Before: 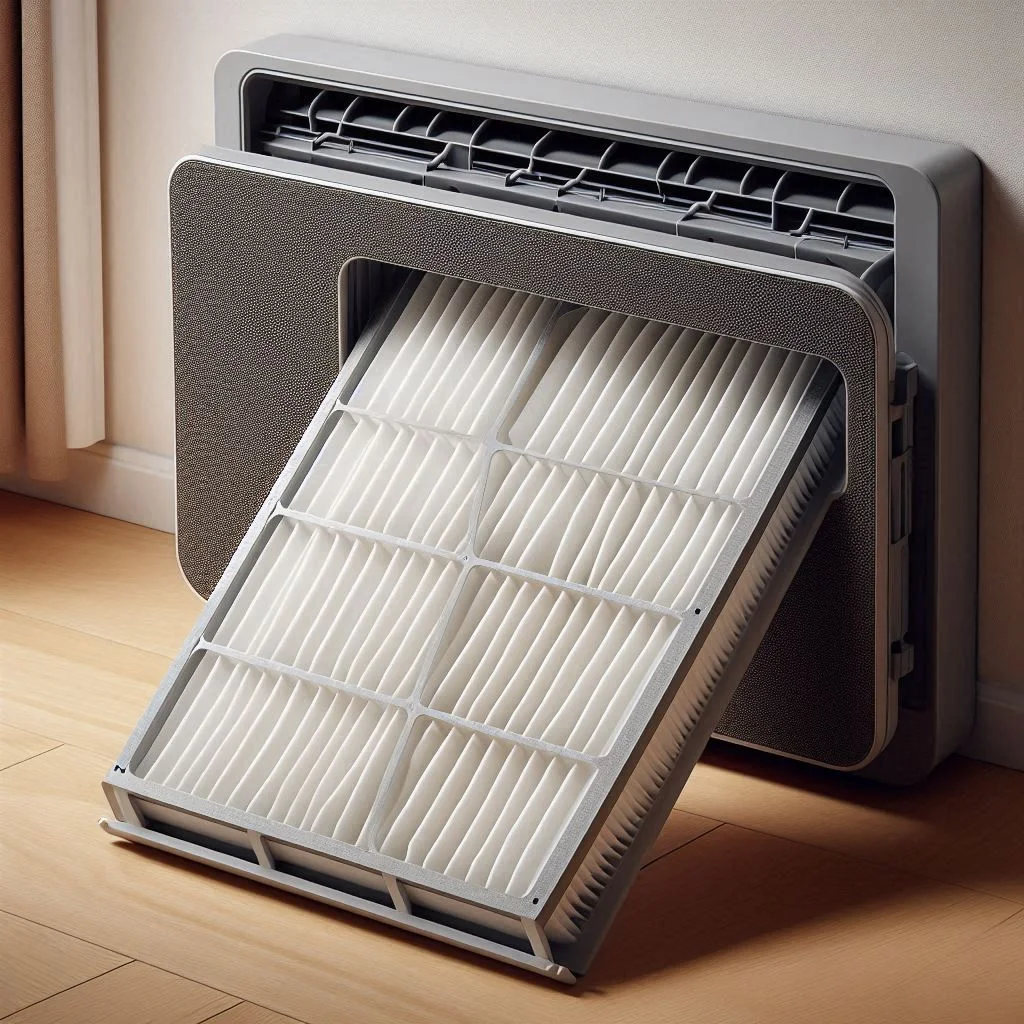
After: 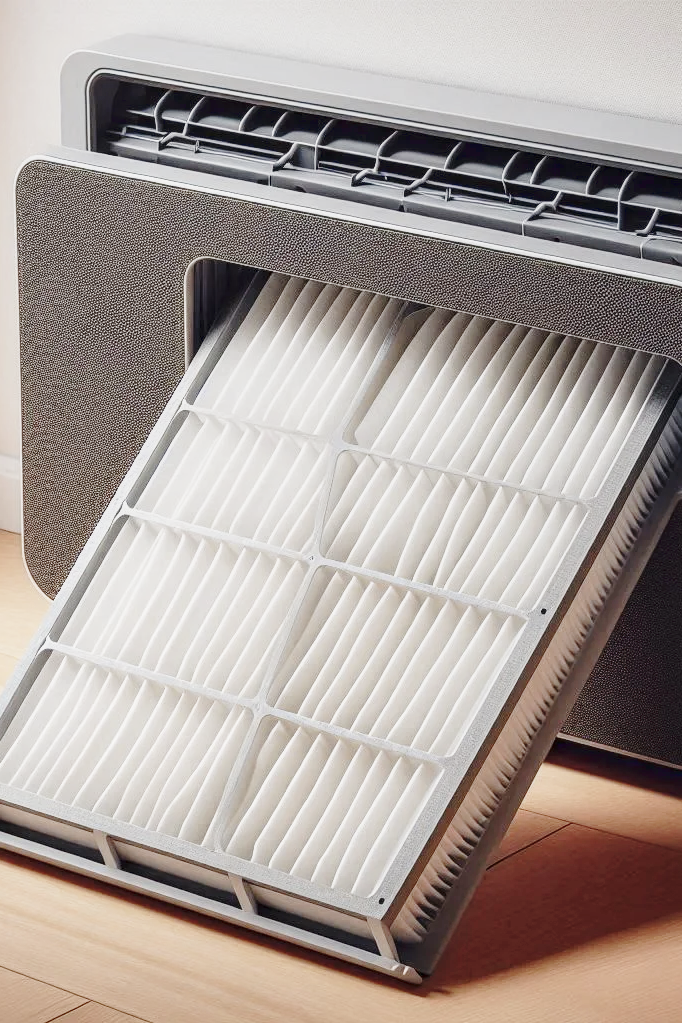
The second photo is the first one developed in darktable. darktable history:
local contrast: on, module defaults
base curve: curves: ch0 [(0, 0) (0.028, 0.03) (0.121, 0.232) (0.46, 0.748) (0.859, 0.968) (1, 1)], preserve colors none
color balance rgb: perceptual saturation grading › global saturation -27.94%, hue shift -2.27°, contrast -21.26%
crop and rotate: left 15.055%, right 18.278%
color zones: curves: ch2 [(0, 0.5) (0.143, 0.5) (0.286, 0.489) (0.415, 0.421) (0.571, 0.5) (0.714, 0.5) (0.857, 0.5) (1, 0.5)]
